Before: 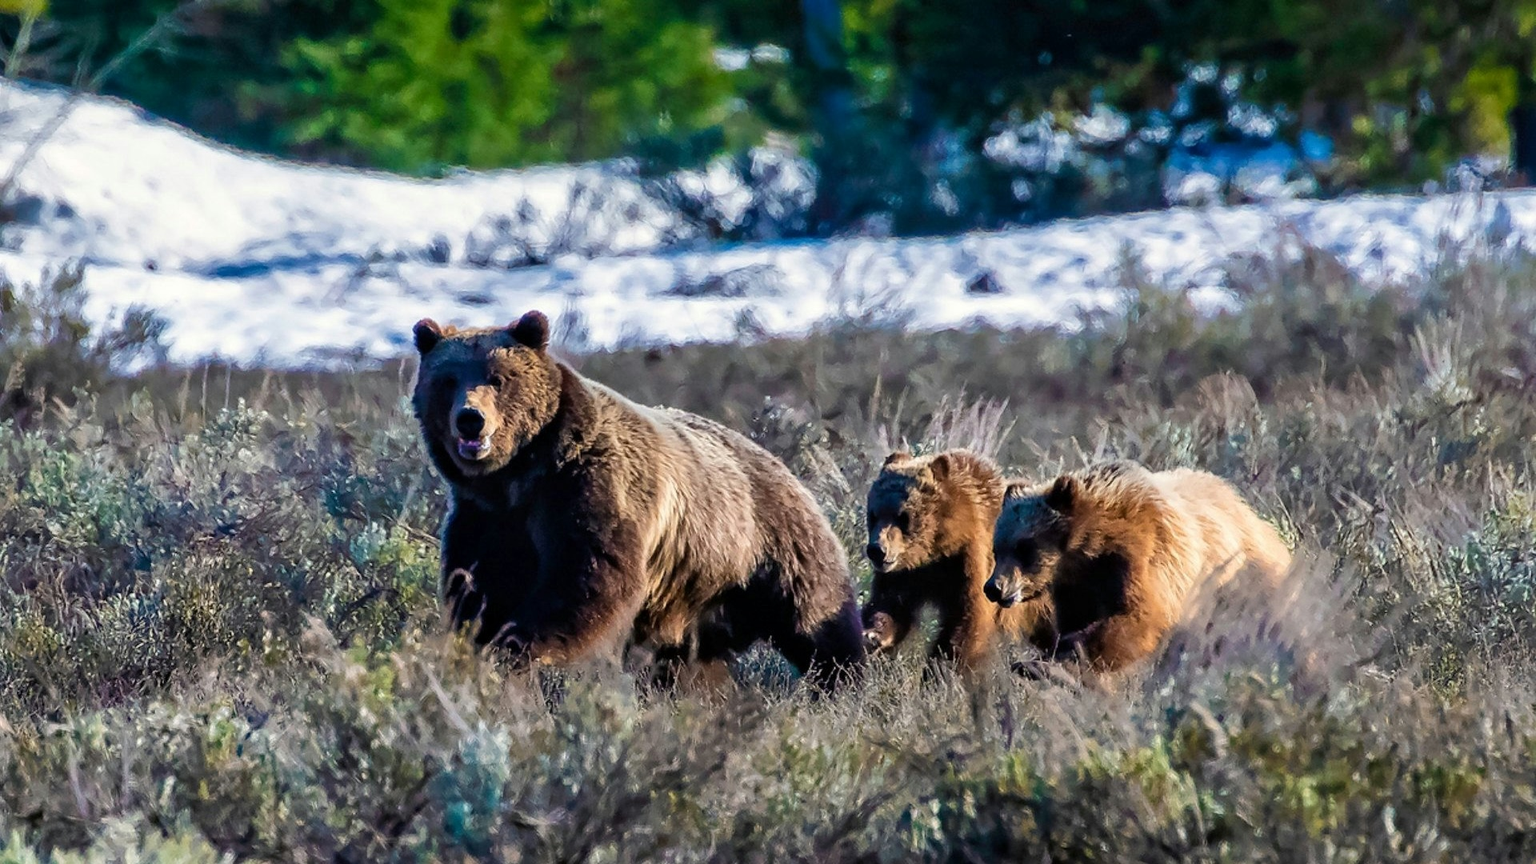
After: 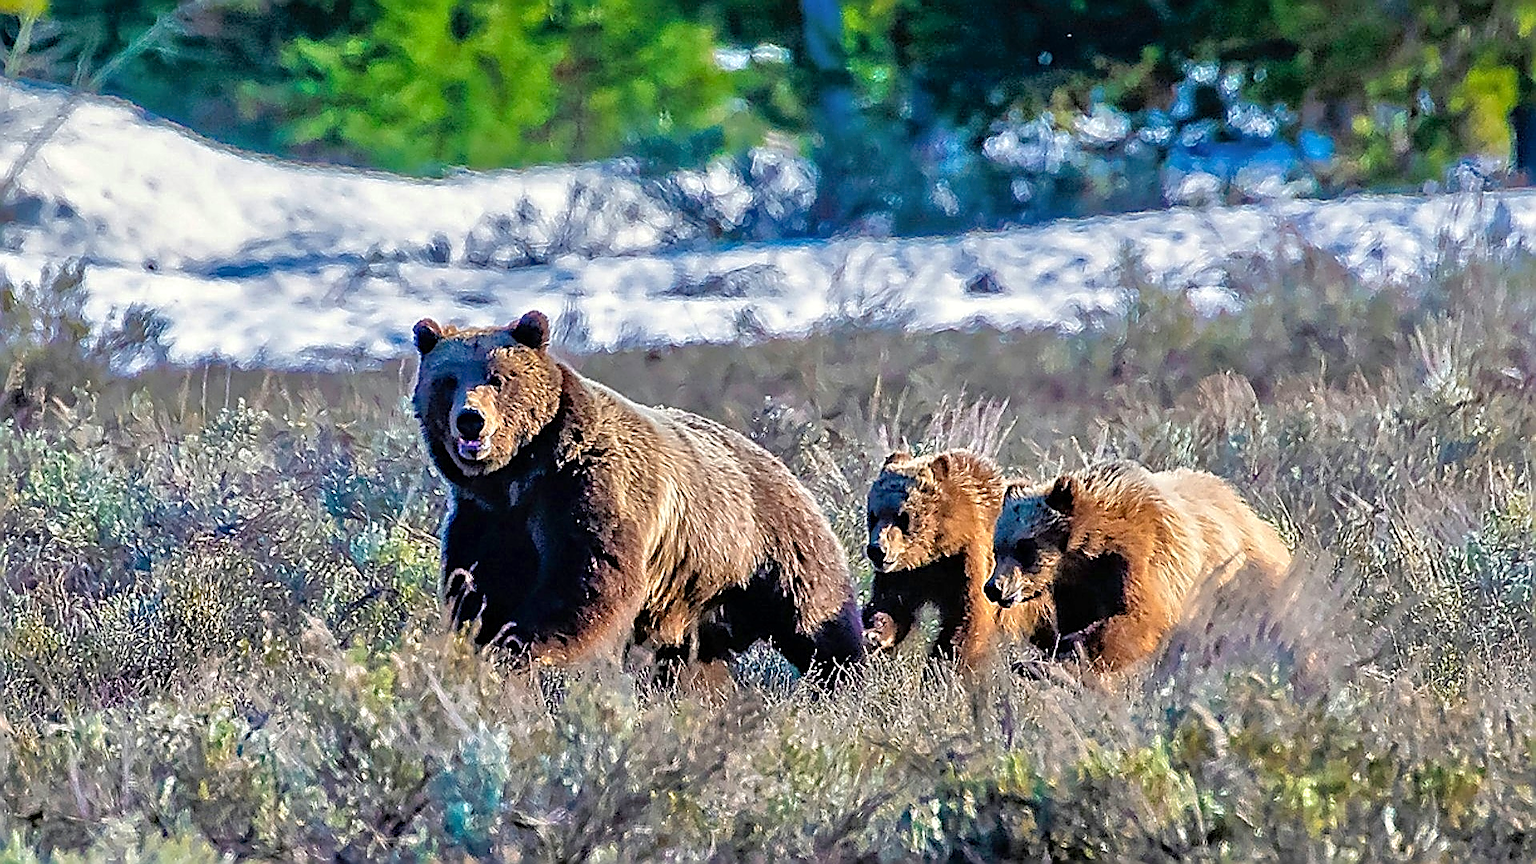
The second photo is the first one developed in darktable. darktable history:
shadows and highlights: on, module defaults
tone equalizer: -7 EV 0.15 EV, -6 EV 0.6 EV, -5 EV 1.15 EV, -4 EV 1.33 EV, -3 EV 1.15 EV, -2 EV 0.6 EV, -1 EV 0.15 EV, mask exposure compensation -0.5 EV
sharpen: amount 2
